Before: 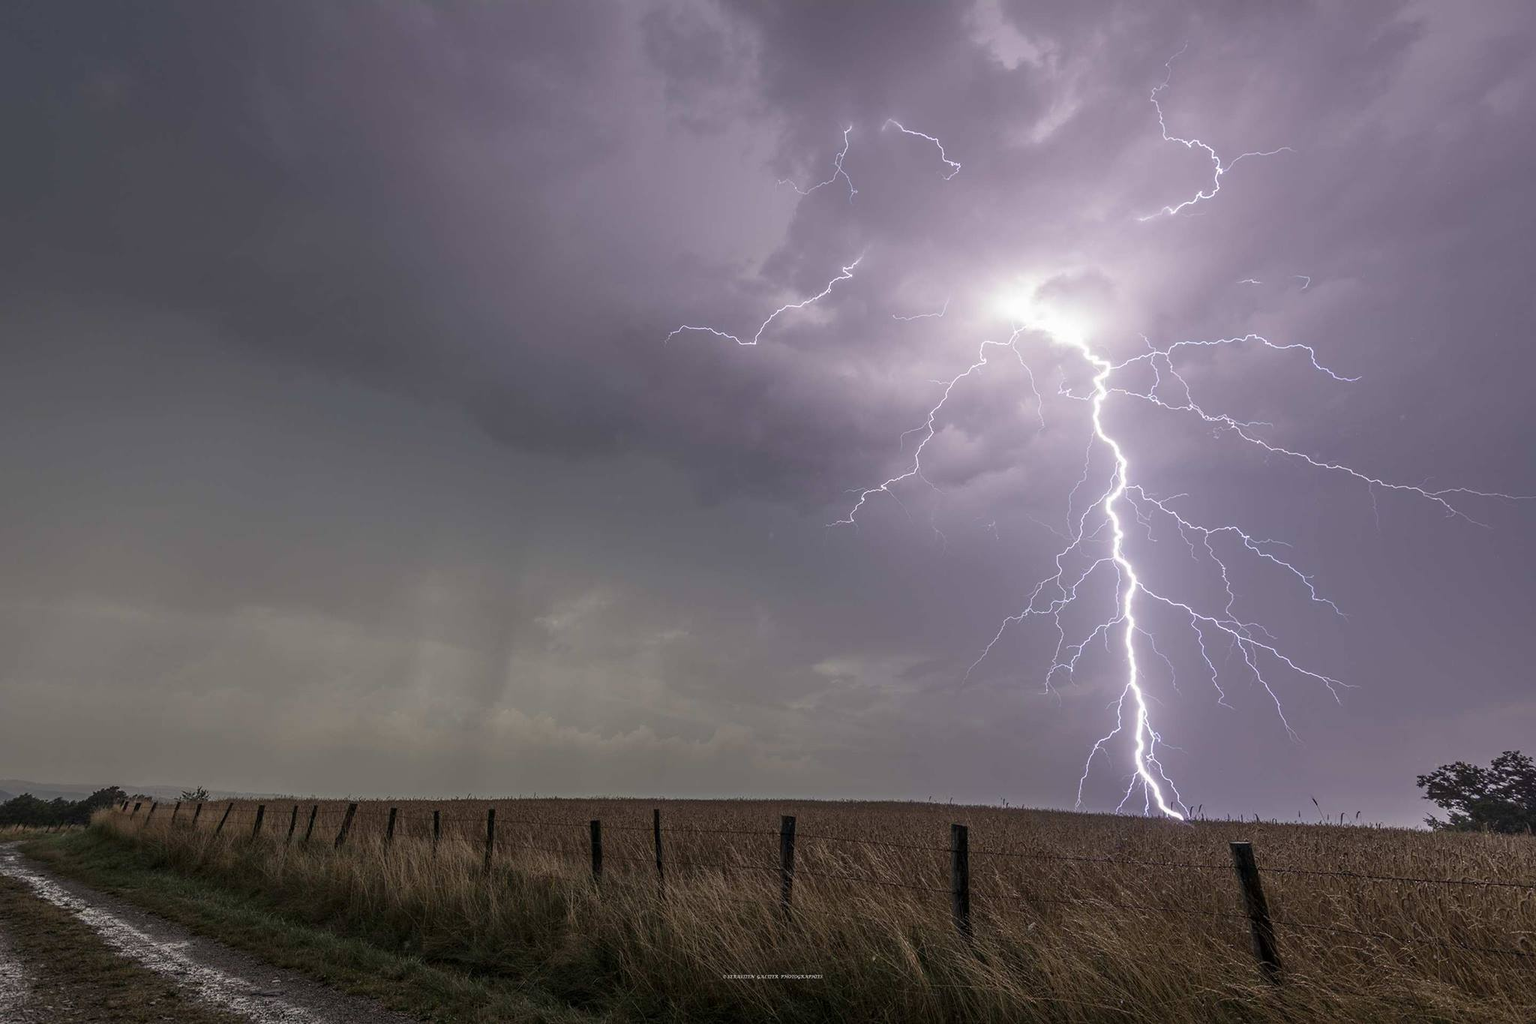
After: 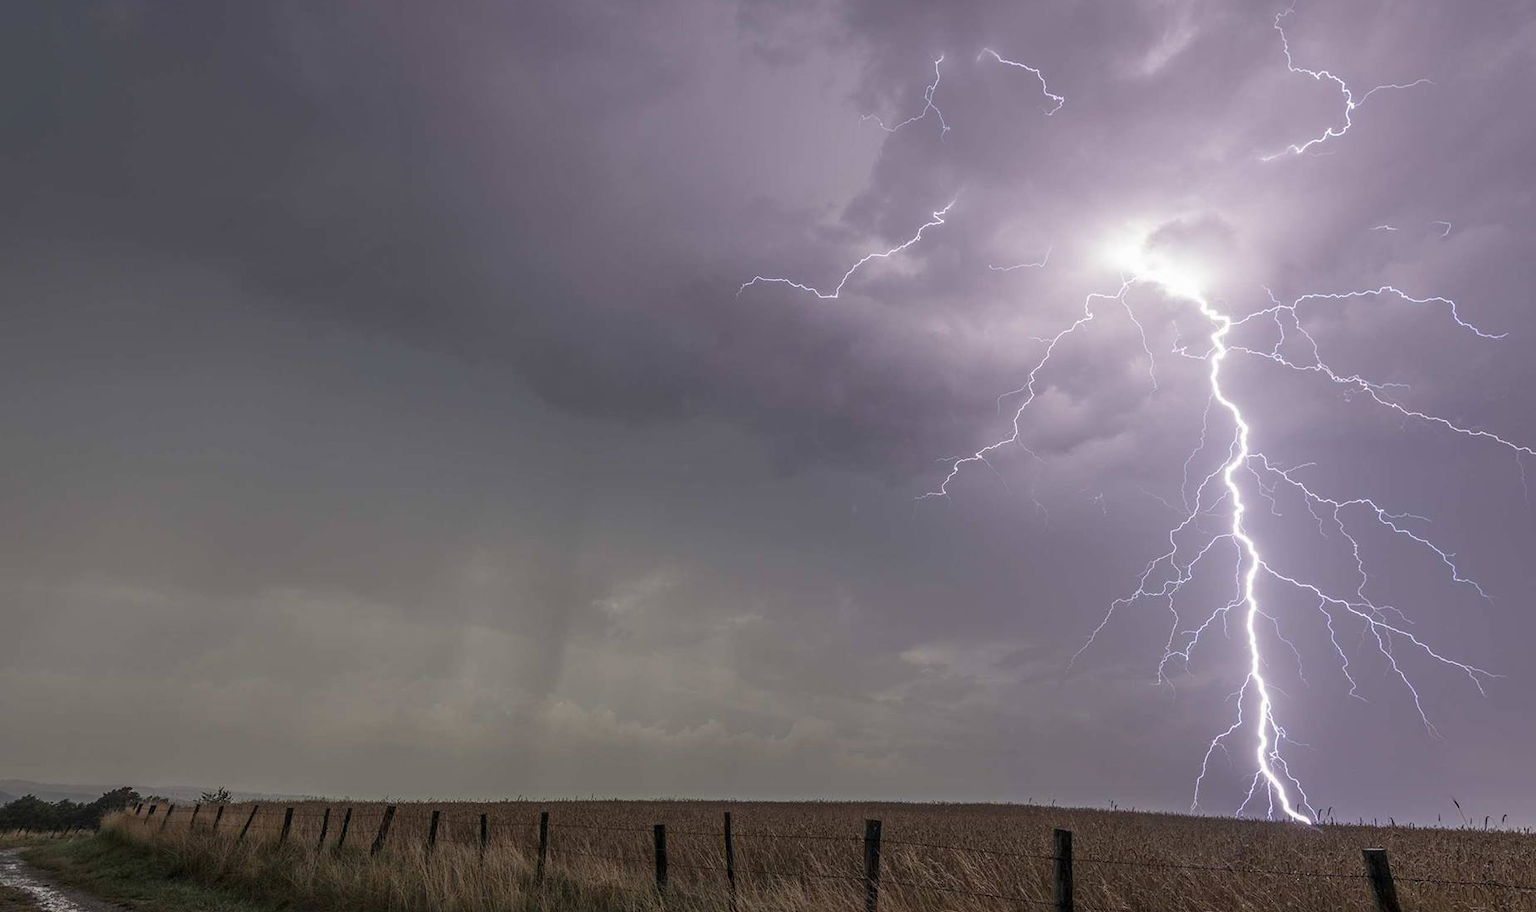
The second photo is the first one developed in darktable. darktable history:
shadows and highlights: shadows 24.96, highlights -26.14
crop: top 7.436%, right 9.684%, bottom 12.09%
